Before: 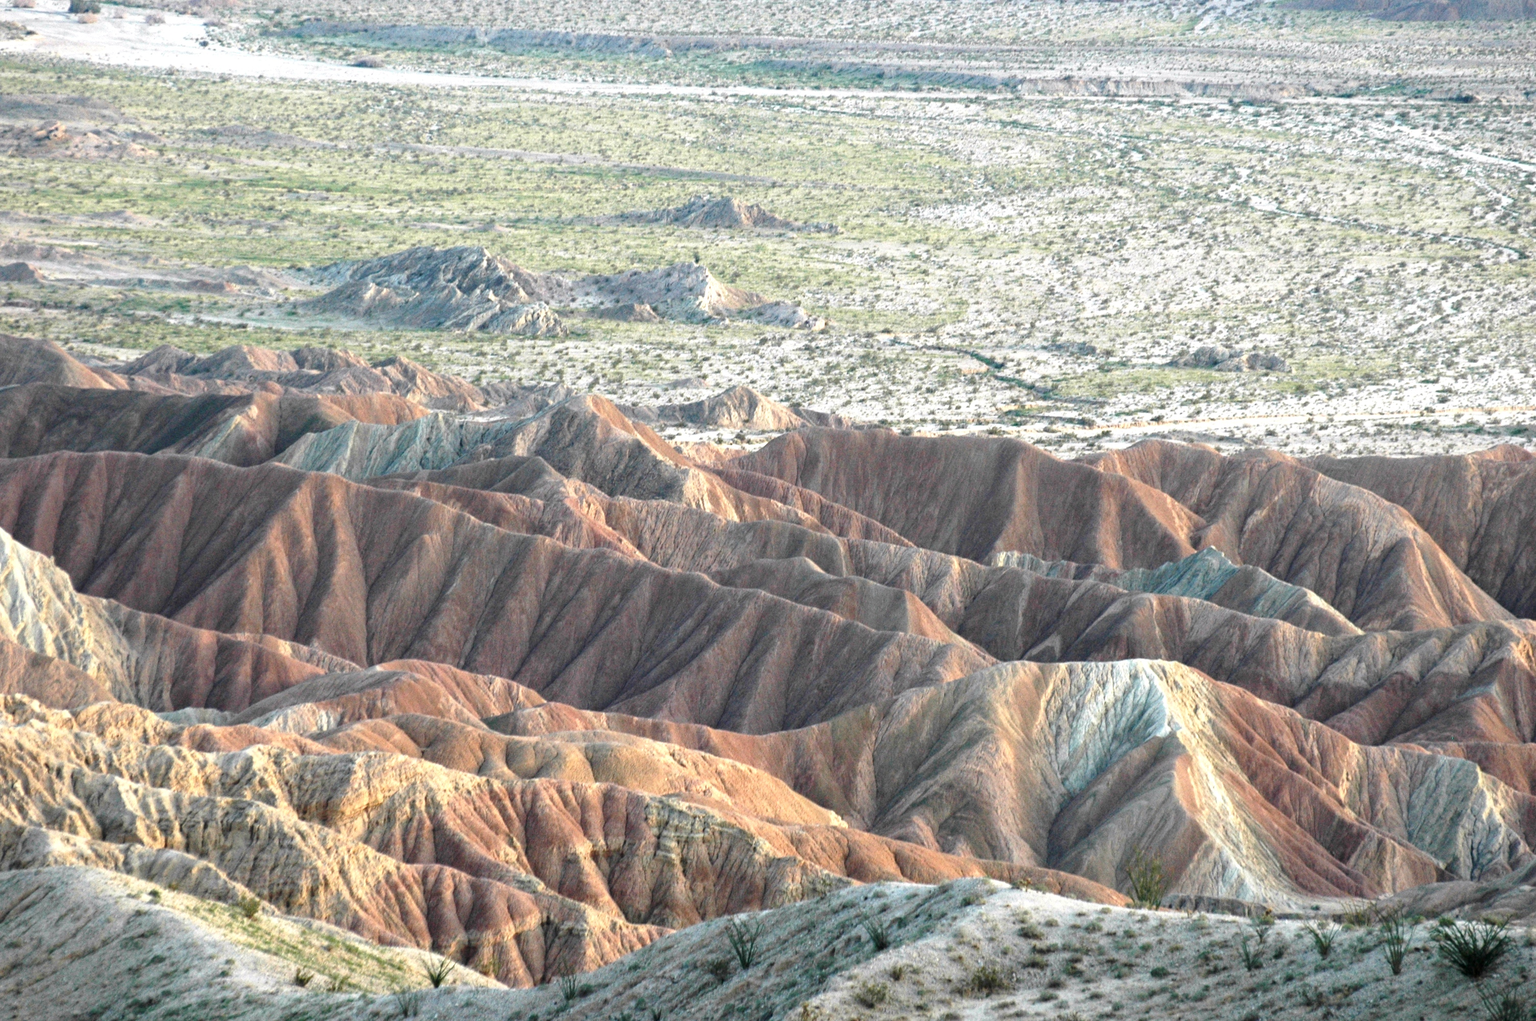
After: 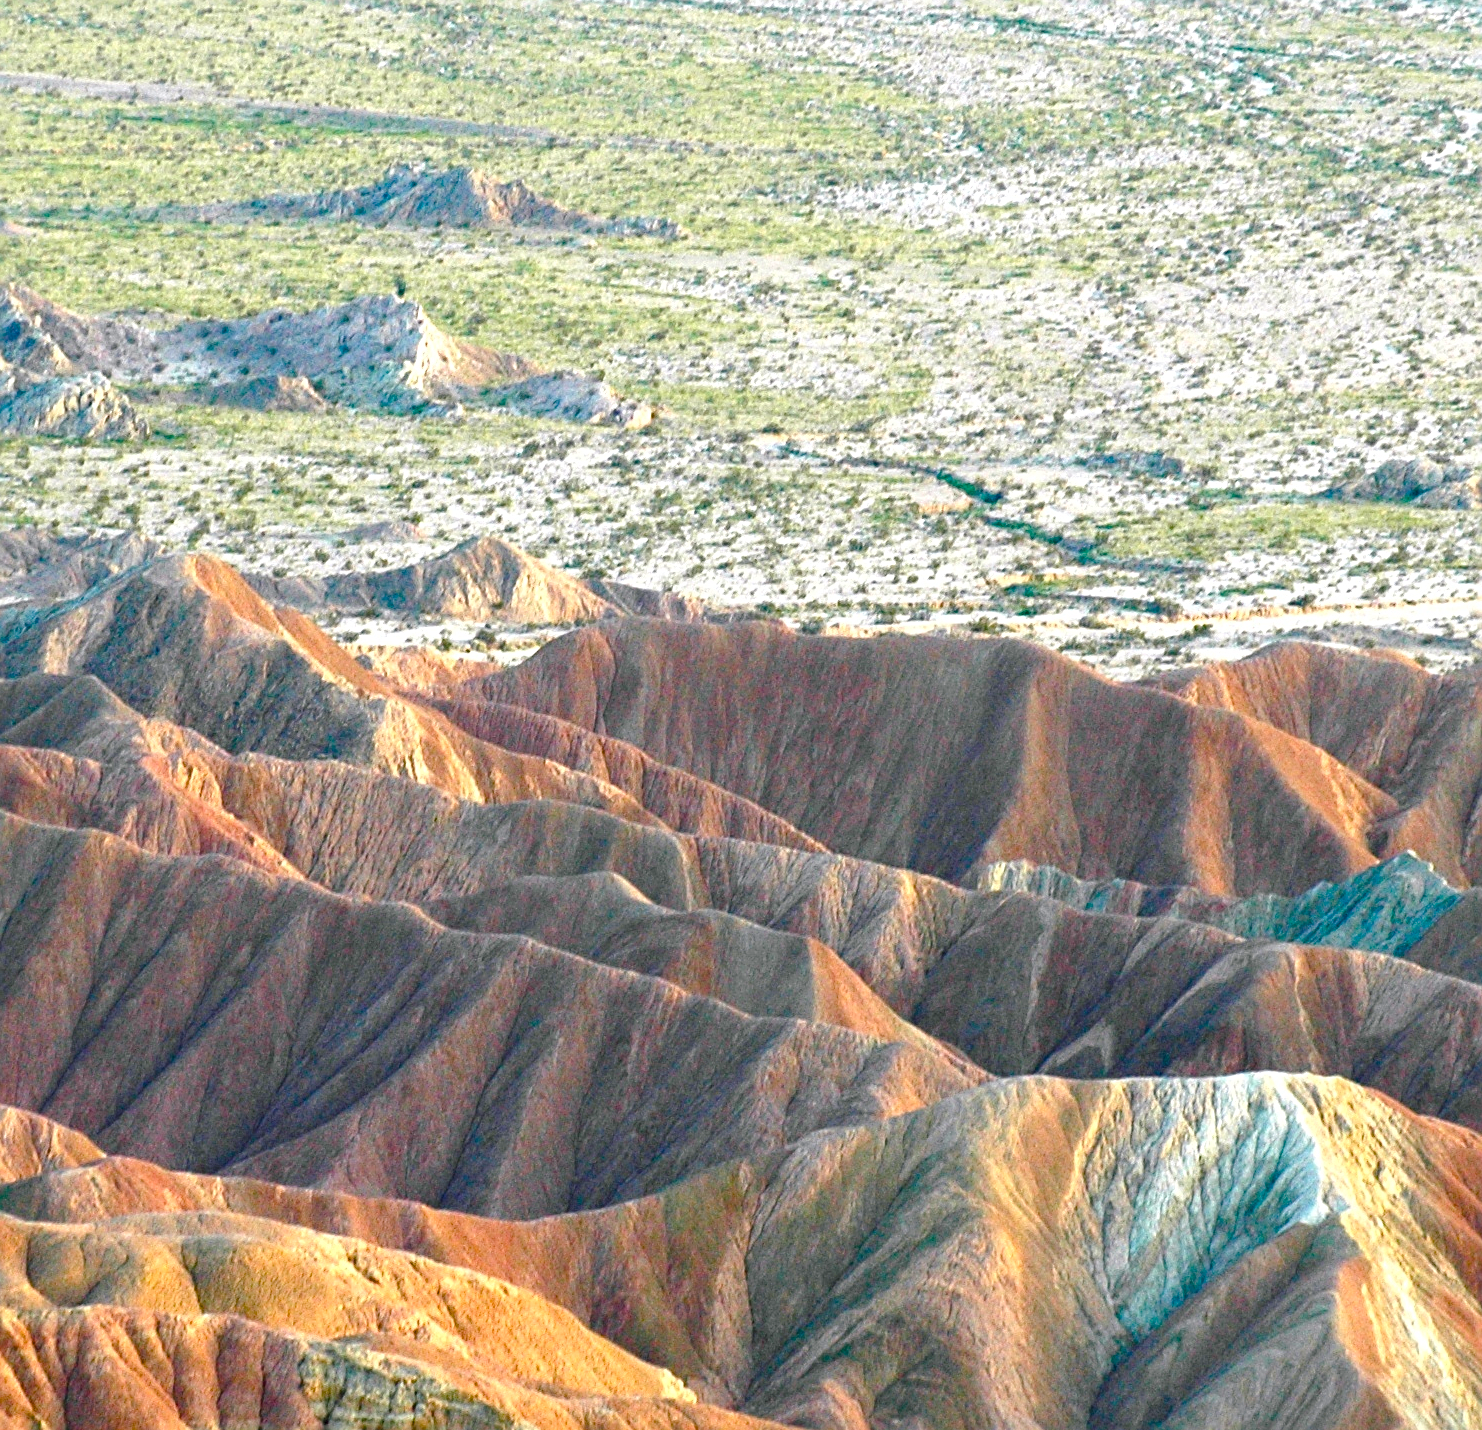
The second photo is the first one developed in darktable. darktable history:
sharpen: on, module defaults
crop: left 32.07%, top 10.995%, right 18.66%, bottom 17.497%
color balance rgb: shadows lift › luminance -7.46%, shadows lift › chroma 2.075%, shadows lift › hue 163.06°, linear chroma grading › global chroma 15.211%, perceptual saturation grading › global saturation 0.124%, perceptual saturation grading › mid-tones 6.335%, perceptual saturation grading › shadows 72.1%, global vibrance 50.828%
